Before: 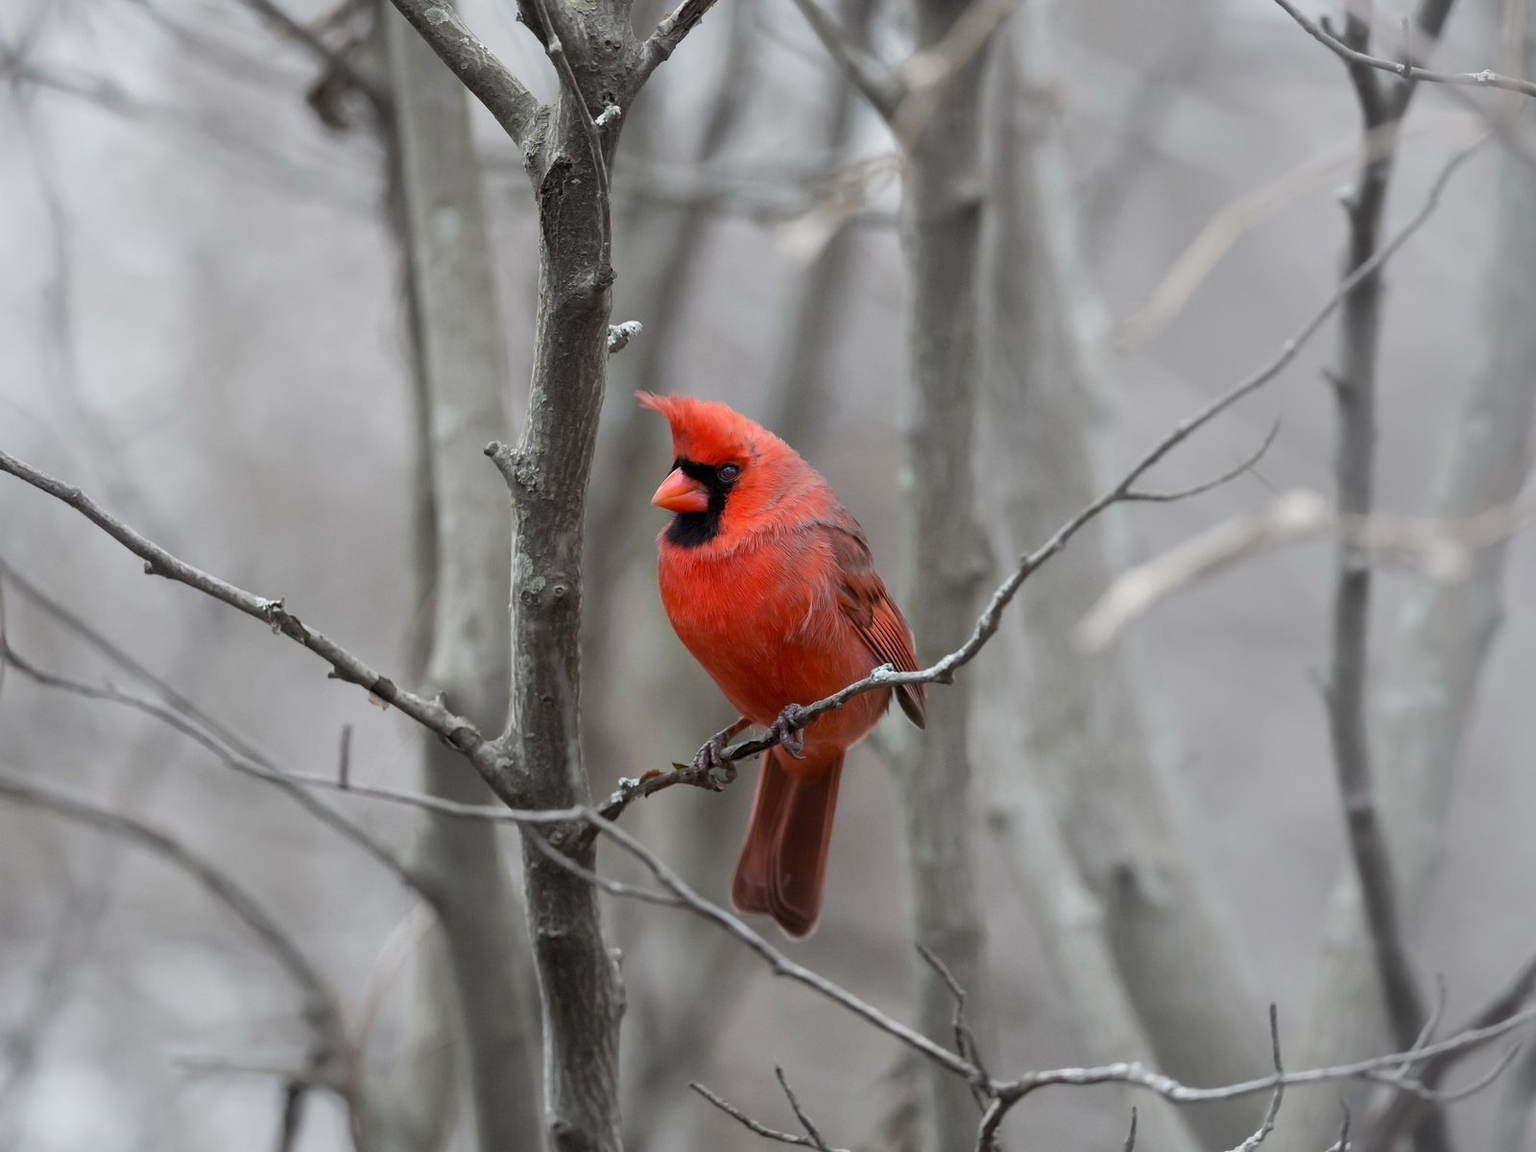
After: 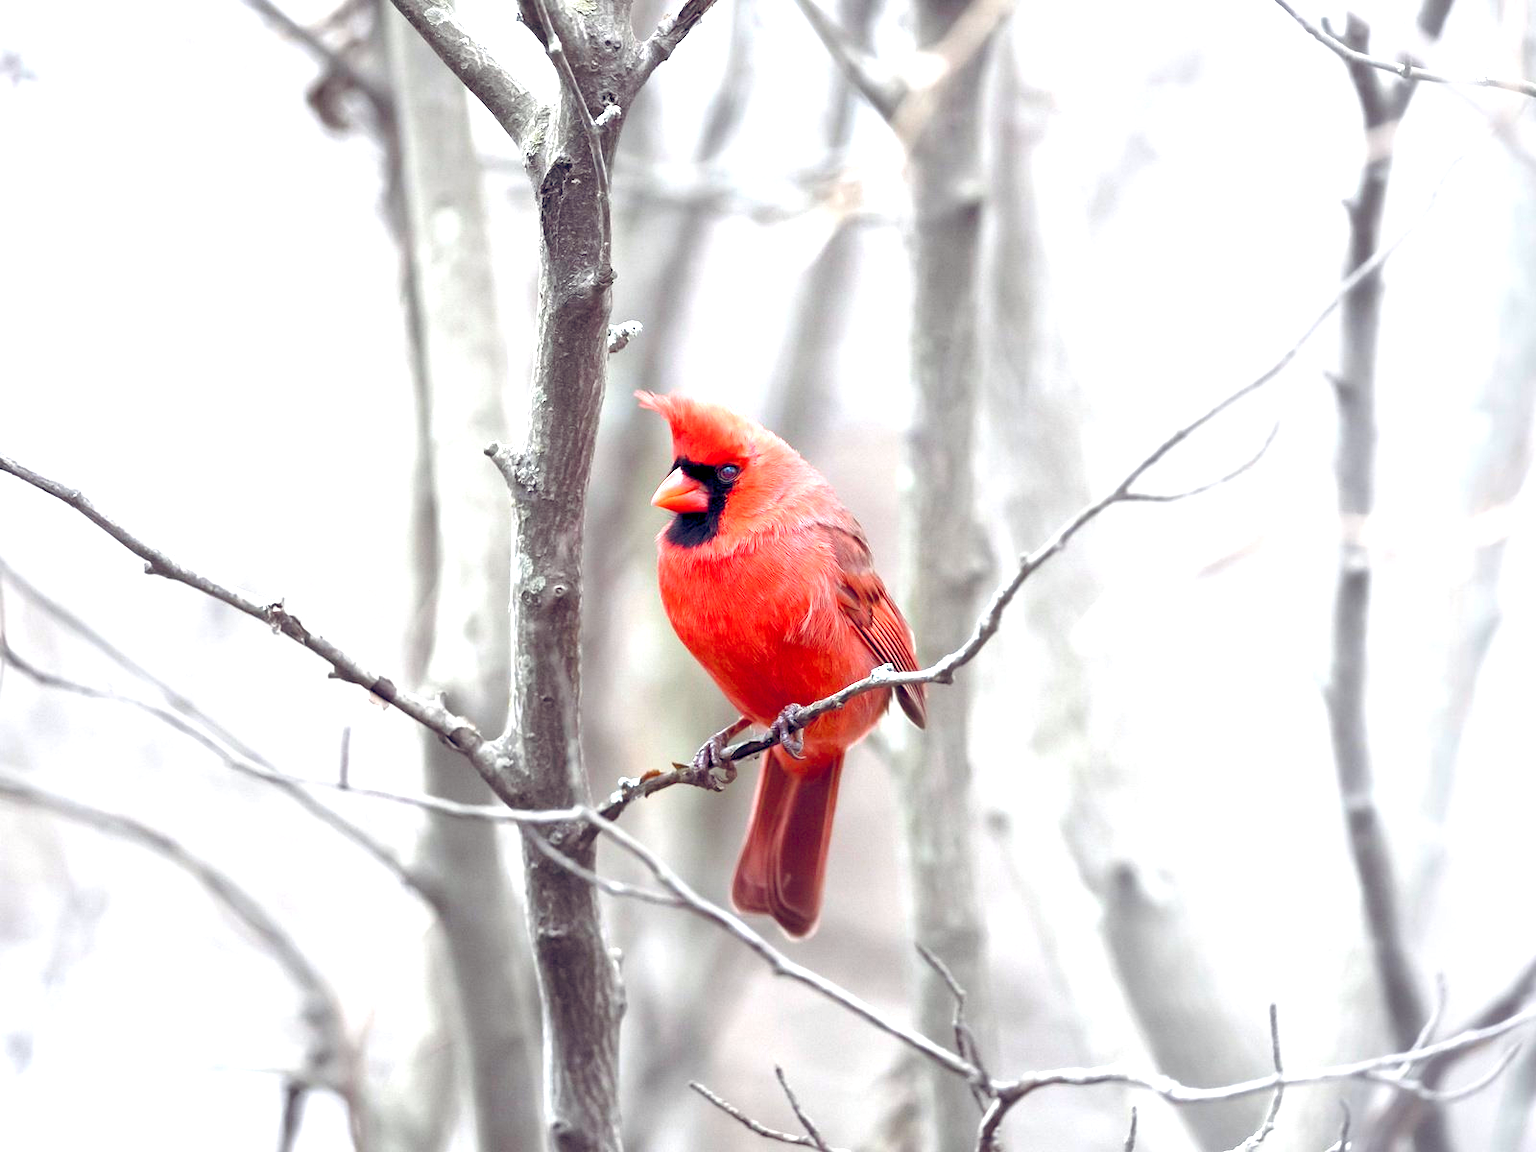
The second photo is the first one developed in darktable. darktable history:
tone equalizer: edges refinement/feathering 500, mask exposure compensation -1.57 EV, preserve details guided filter
exposure: black level correction 0, exposure 1.76 EV, compensate exposure bias true, compensate highlight preservation false
color balance rgb: shadows lift › chroma 4.71%, shadows lift › hue 24.94°, global offset › luminance -0.299%, global offset › chroma 0.318%, global offset › hue 259.68°, perceptual saturation grading › global saturation 21.109%, perceptual saturation grading › highlights -19.826%, perceptual saturation grading › shadows 29.987%, global vibrance 20%
